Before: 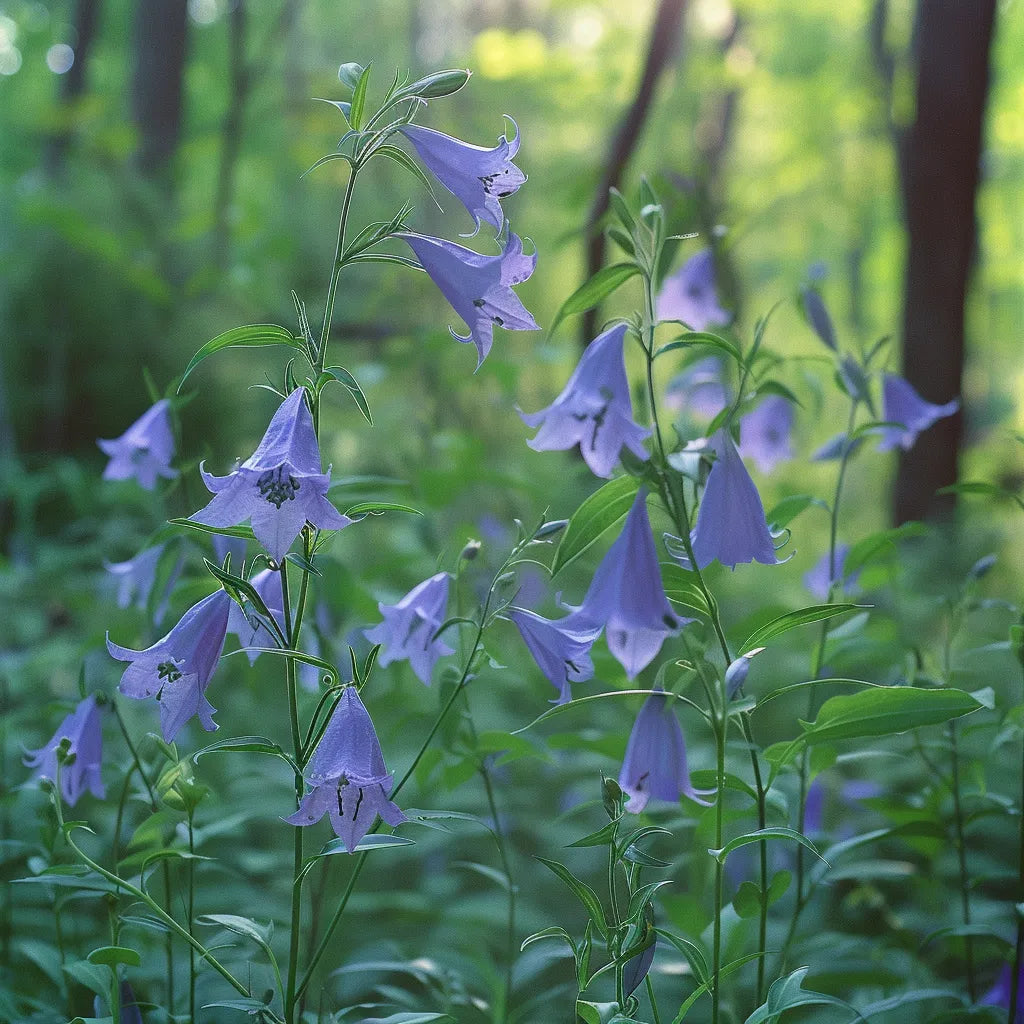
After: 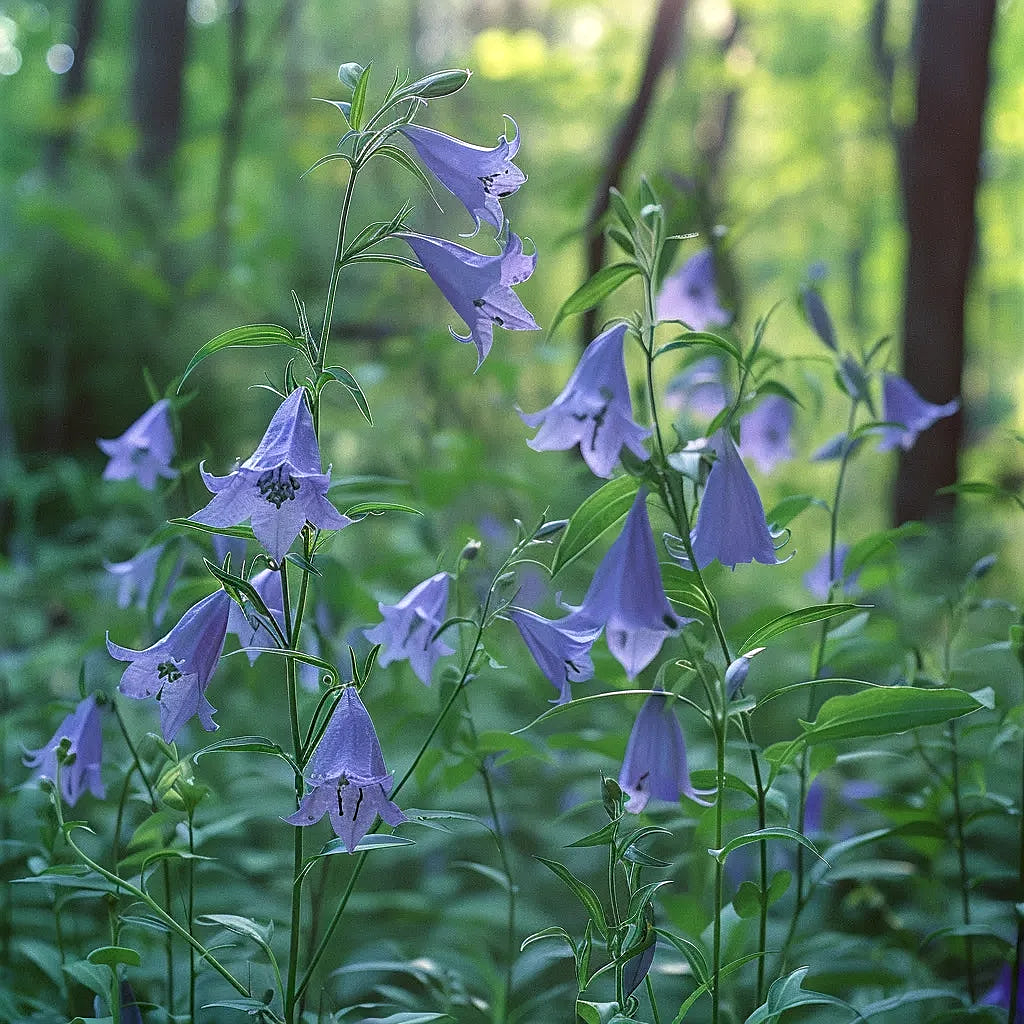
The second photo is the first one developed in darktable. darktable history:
sharpen: amount 0.499
local contrast: on, module defaults
